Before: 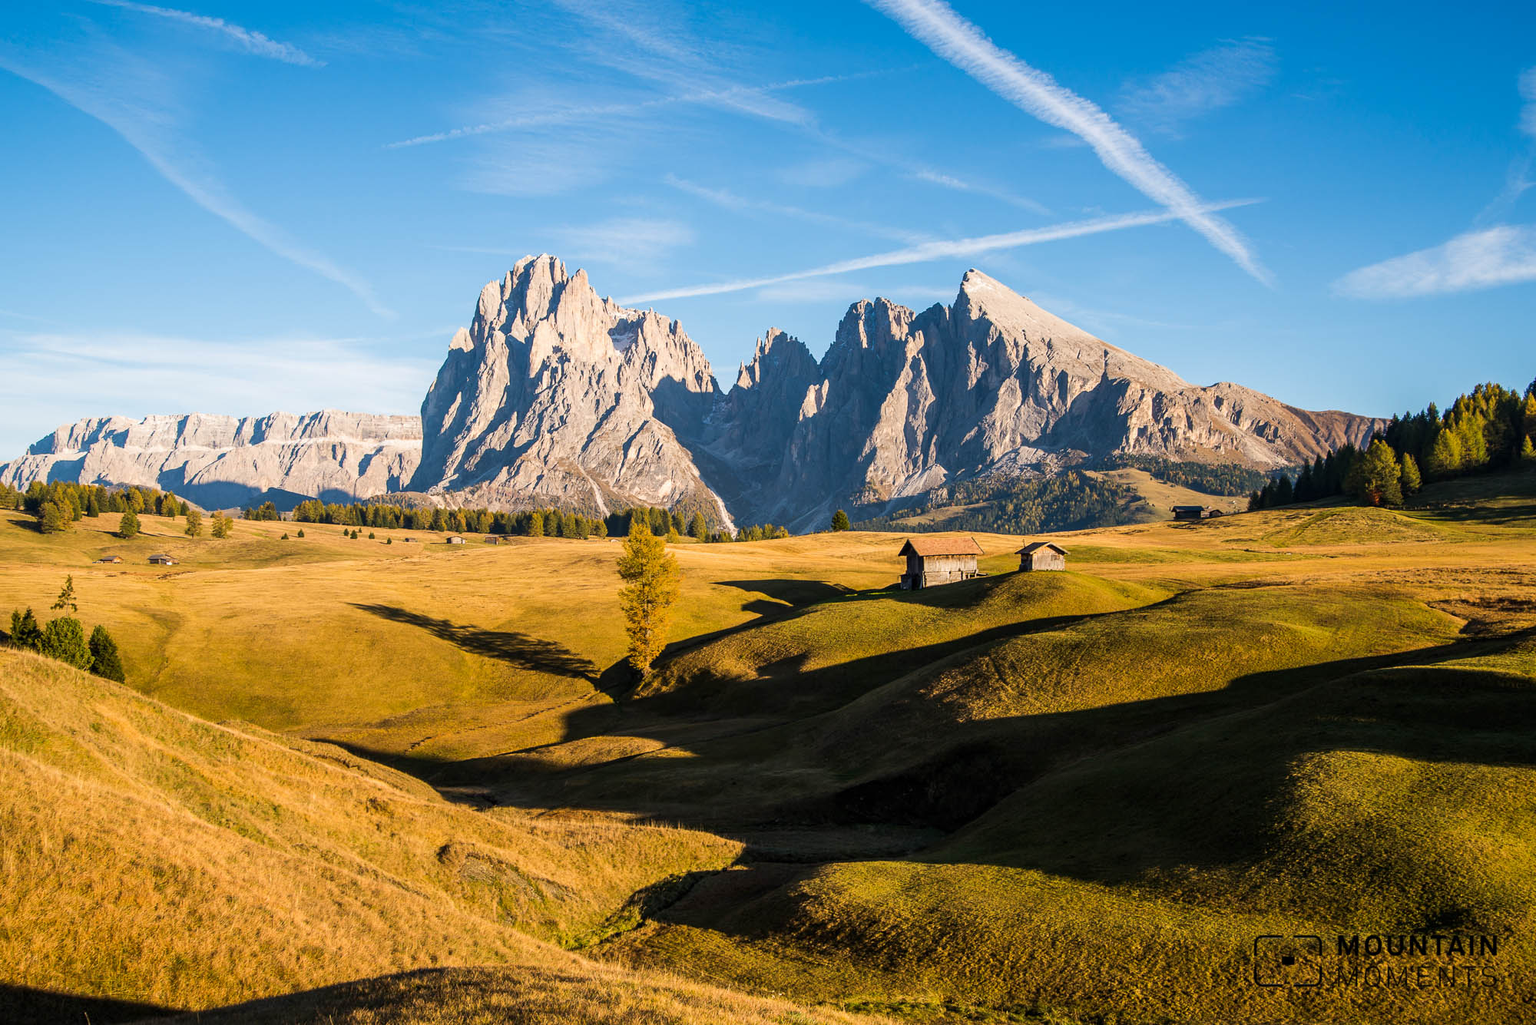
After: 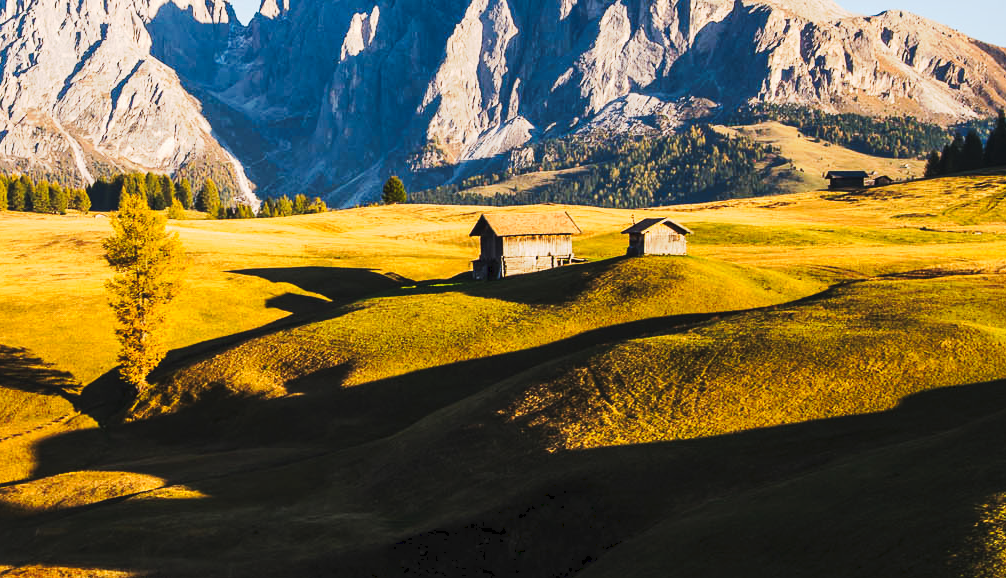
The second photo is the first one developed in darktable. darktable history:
crop: left 35.03%, top 36.625%, right 14.663%, bottom 20.057%
tone curve: curves: ch0 [(0, 0) (0.003, 0.045) (0.011, 0.054) (0.025, 0.069) (0.044, 0.083) (0.069, 0.101) (0.1, 0.119) (0.136, 0.146) (0.177, 0.177) (0.224, 0.221) (0.277, 0.277) (0.335, 0.362) (0.399, 0.452) (0.468, 0.571) (0.543, 0.666) (0.623, 0.758) (0.709, 0.853) (0.801, 0.896) (0.898, 0.945) (1, 1)], preserve colors none
